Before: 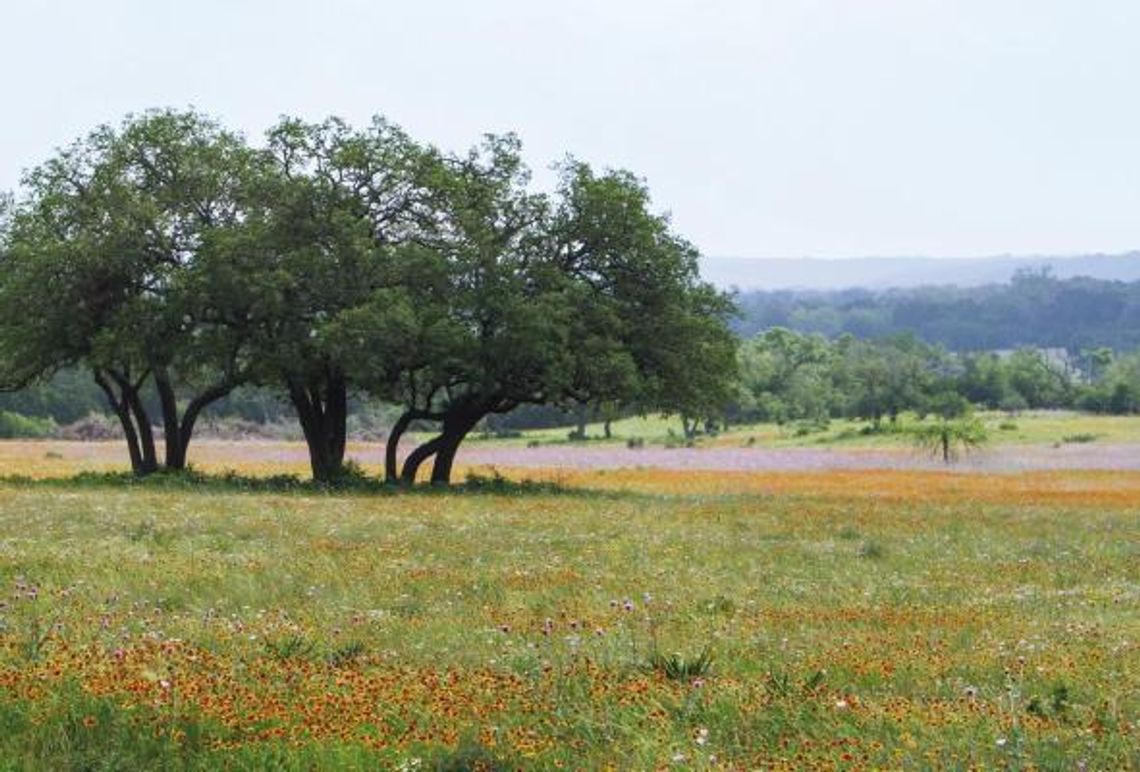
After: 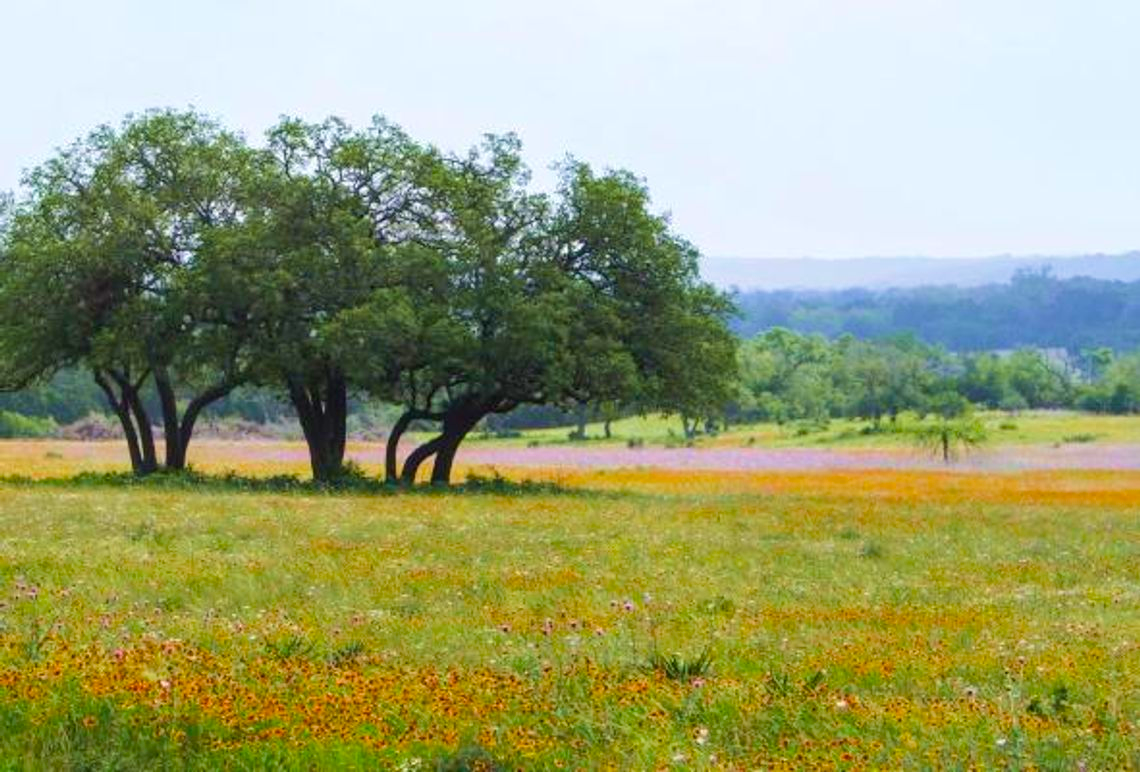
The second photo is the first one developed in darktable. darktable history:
color balance rgb: perceptual saturation grading › global saturation 25%, perceptual brilliance grading › mid-tones 10%, perceptual brilliance grading › shadows 15%, global vibrance 20%
velvia: on, module defaults
